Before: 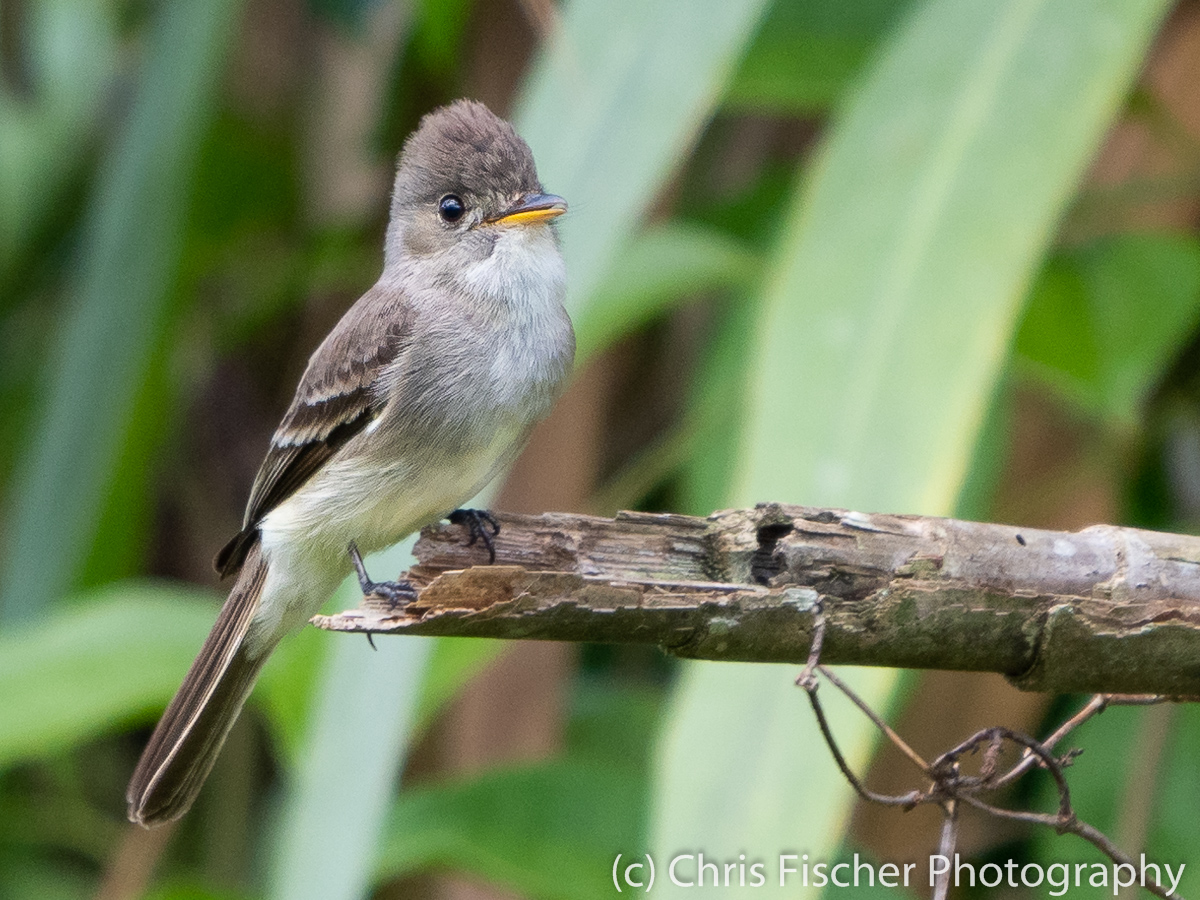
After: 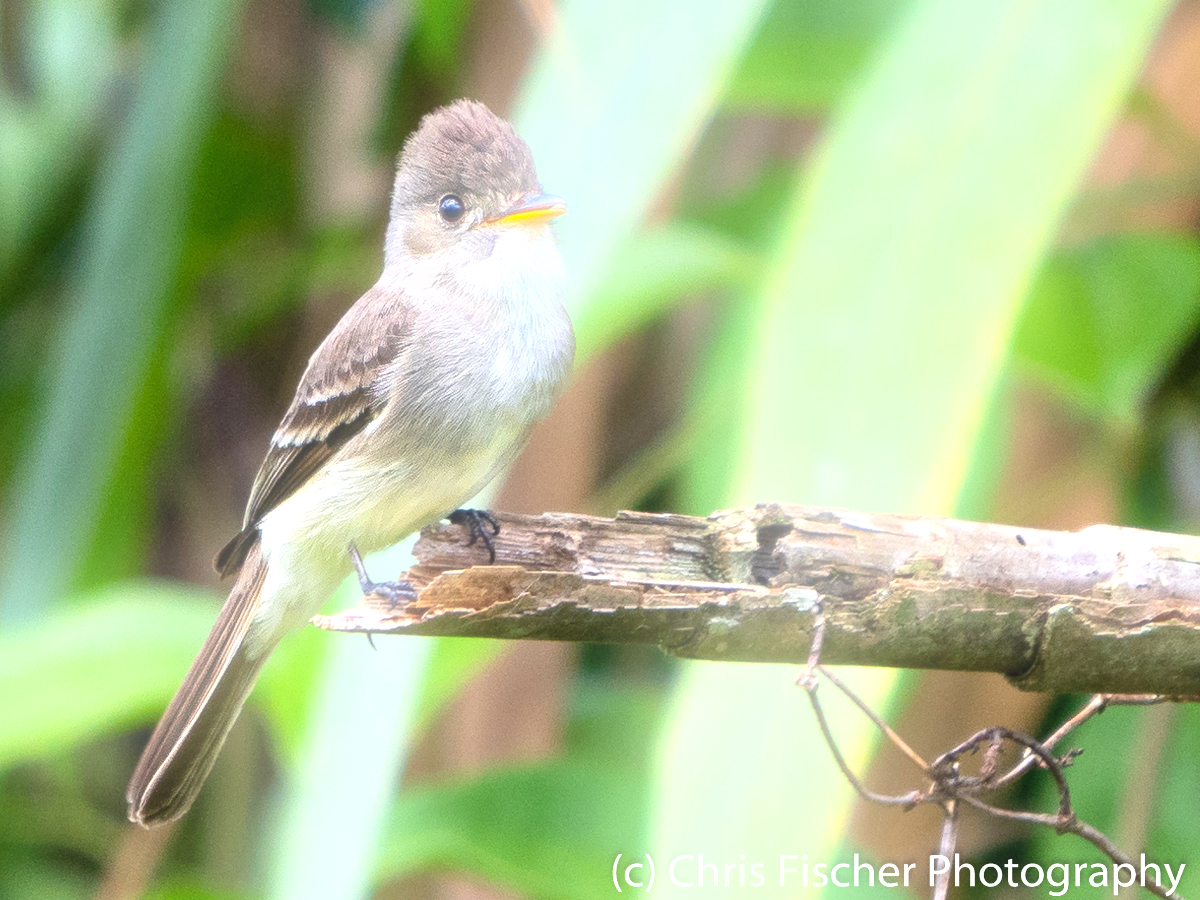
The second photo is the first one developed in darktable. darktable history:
exposure: exposure 0.921 EV, compensate highlight preservation false
bloom: size 16%, threshold 98%, strength 20%
